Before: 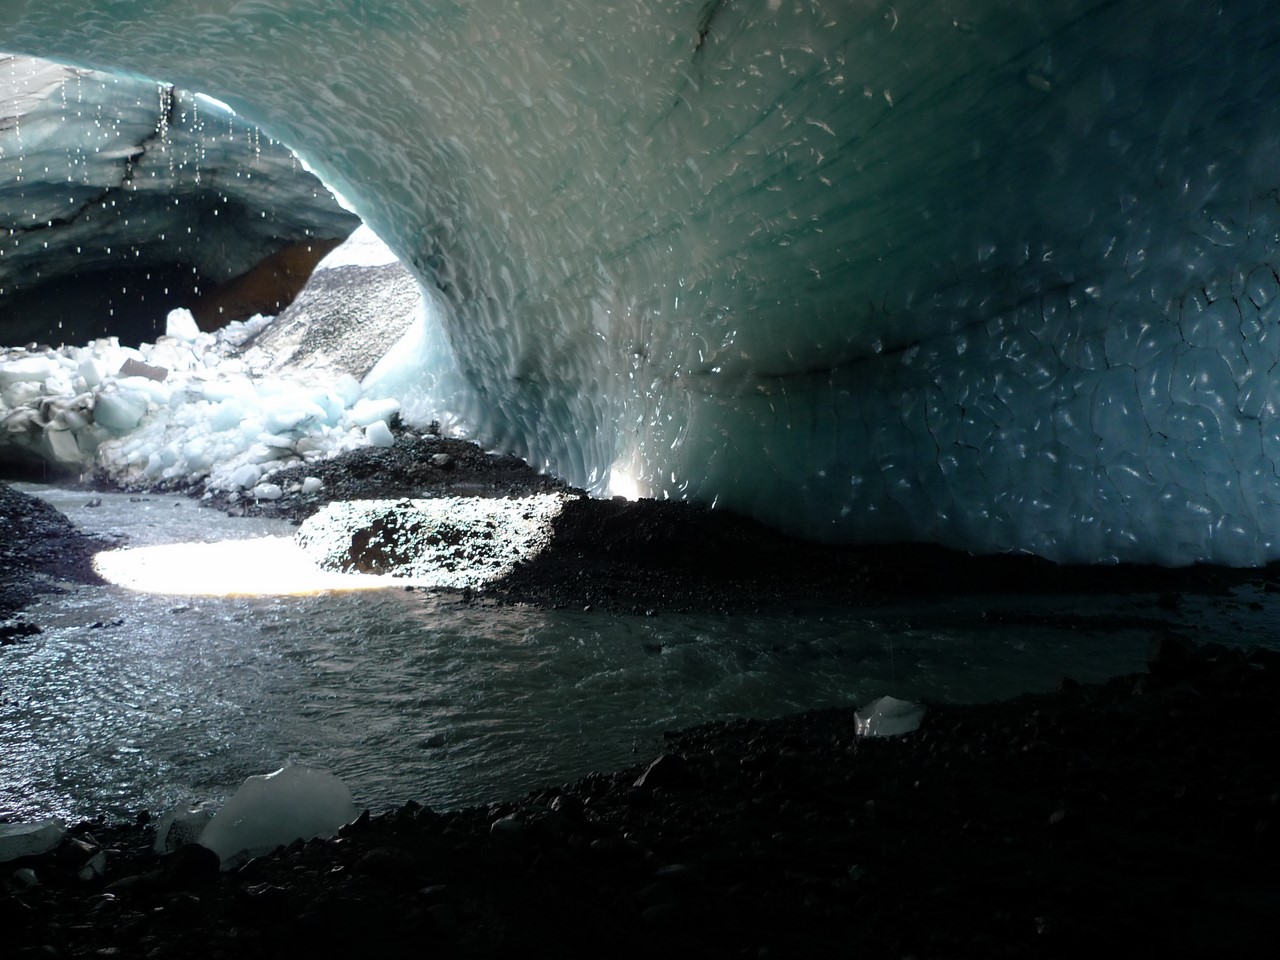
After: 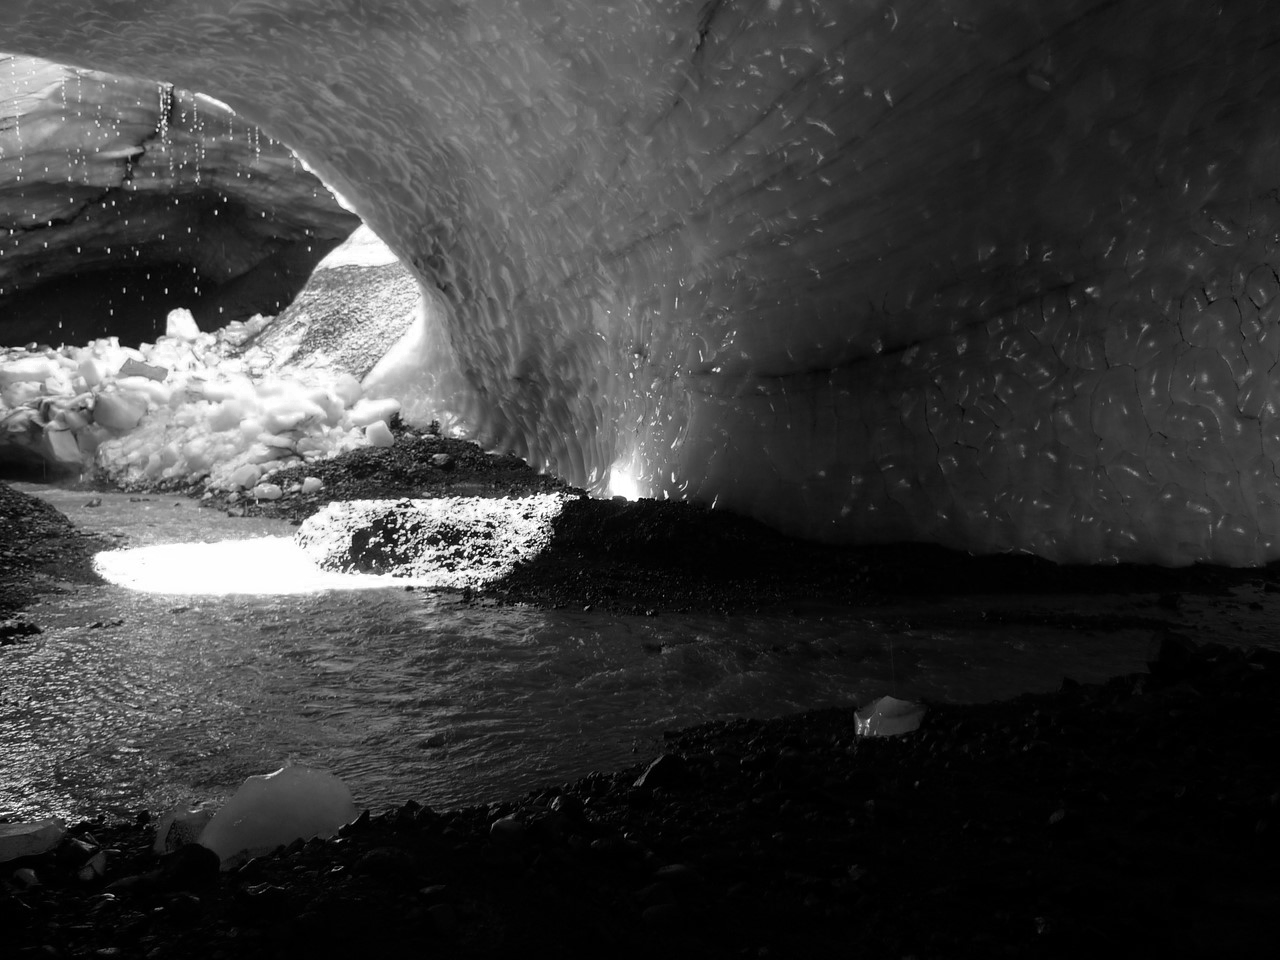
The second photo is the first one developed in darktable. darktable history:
tone equalizer: on, module defaults
color zones: curves: ch0 [(0.002, 0.589) (0.107, 0.484) (0.146, 0.249) (0.217, 0.352) (0.309, 0.525) (0.39, 0.404) (0.455, 0.169) (0.597, 0.055) (0.724, 0.212) (0.775, 0.691) (0.869, 0.571) (1, 0.587)]; ch1 [(0, 0) (0.143, 0) (0.286, 0) (0.429, 0) (0.571, 0) (0.714, 0) (0.857, 0)]
